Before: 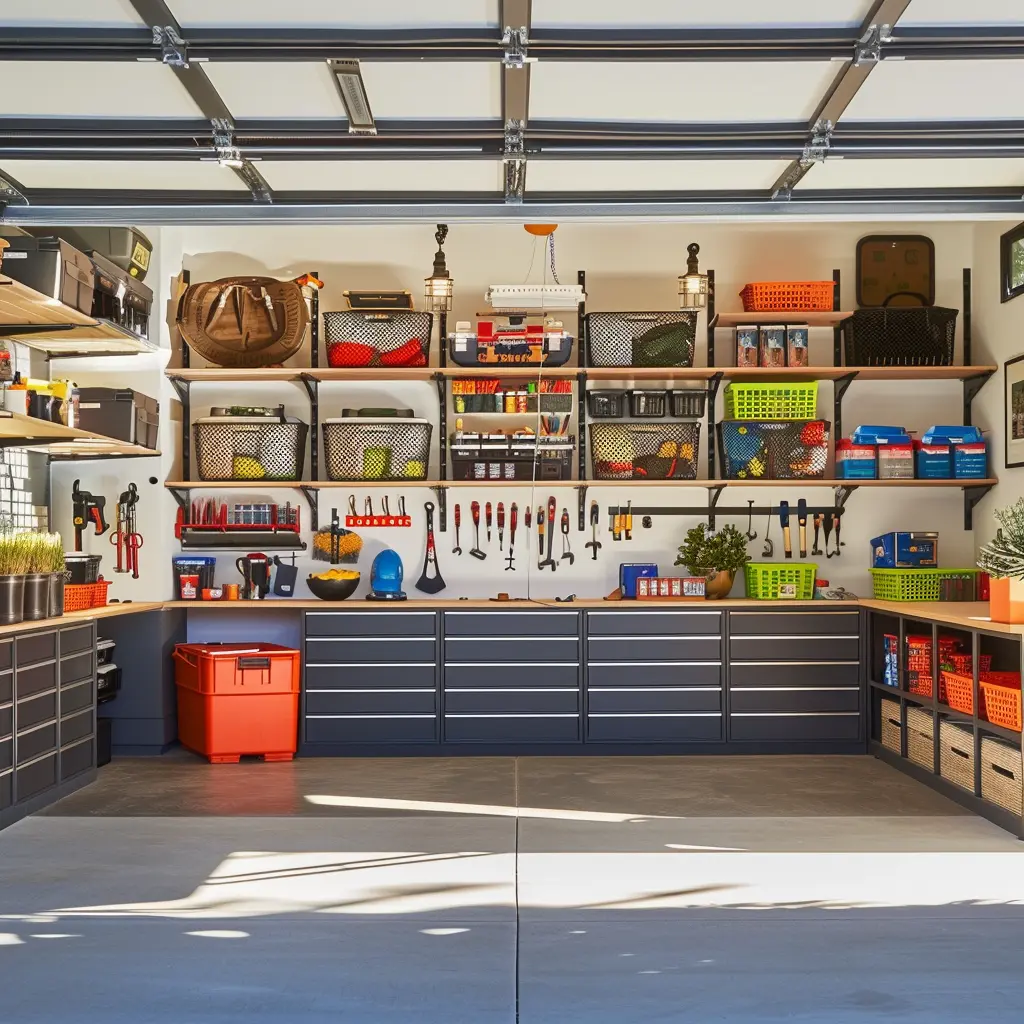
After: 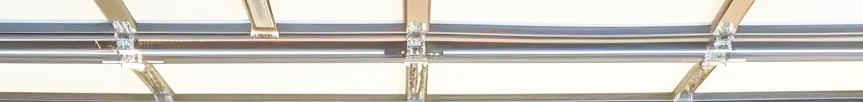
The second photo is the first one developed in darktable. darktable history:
haze removal: strength -0.05
levels: levels [0.072, 0.414, 0.976]
base curve: curves: ch0 [(0, 0) (0.028, 0.03) (0.121, 0.232) (0.46, 0.748) (0.859, 0.968) (1, 1)], preserve colors none
crop and rotate: left 9.644%, top 9.491%, right 6.021%, bottom 80.509%
